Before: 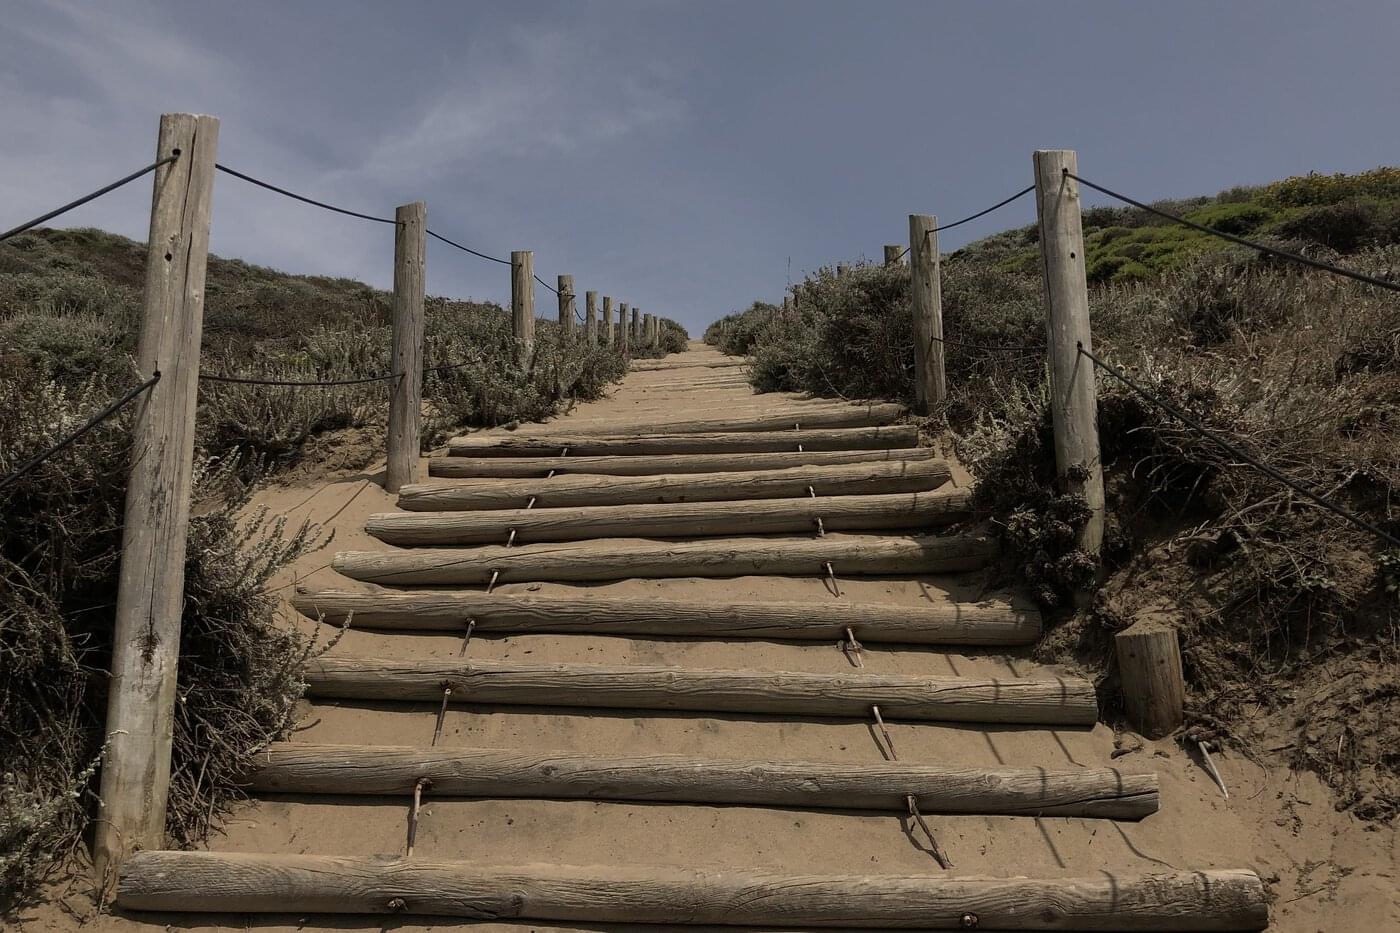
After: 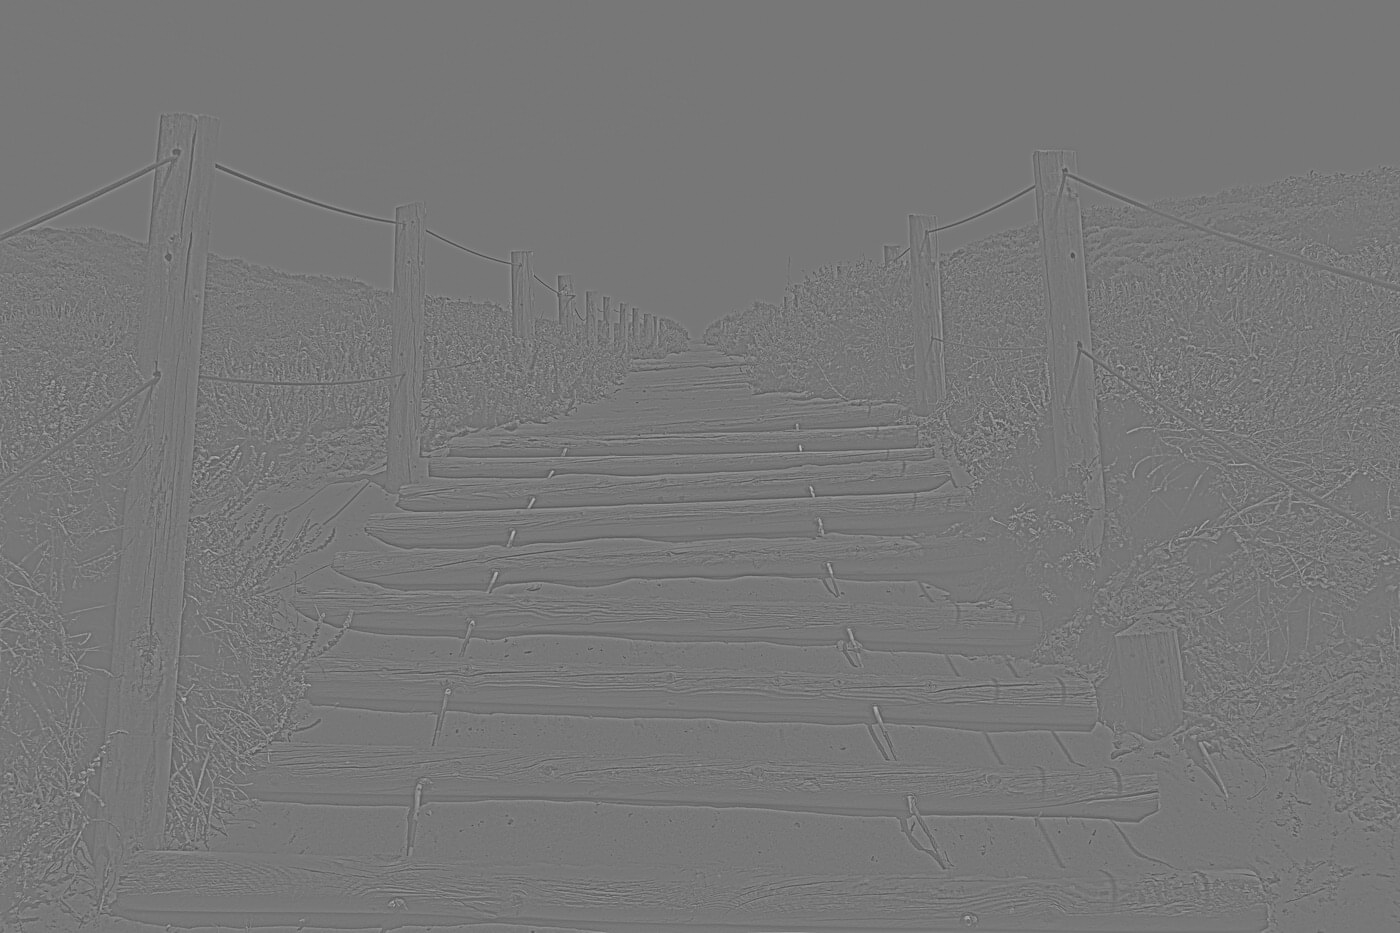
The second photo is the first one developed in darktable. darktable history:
exposure: black level correction 0, exposure 1.4 EV, compensate highlight preservation false
highpass: sharpness 5.84%, contrast boost 8.44%
